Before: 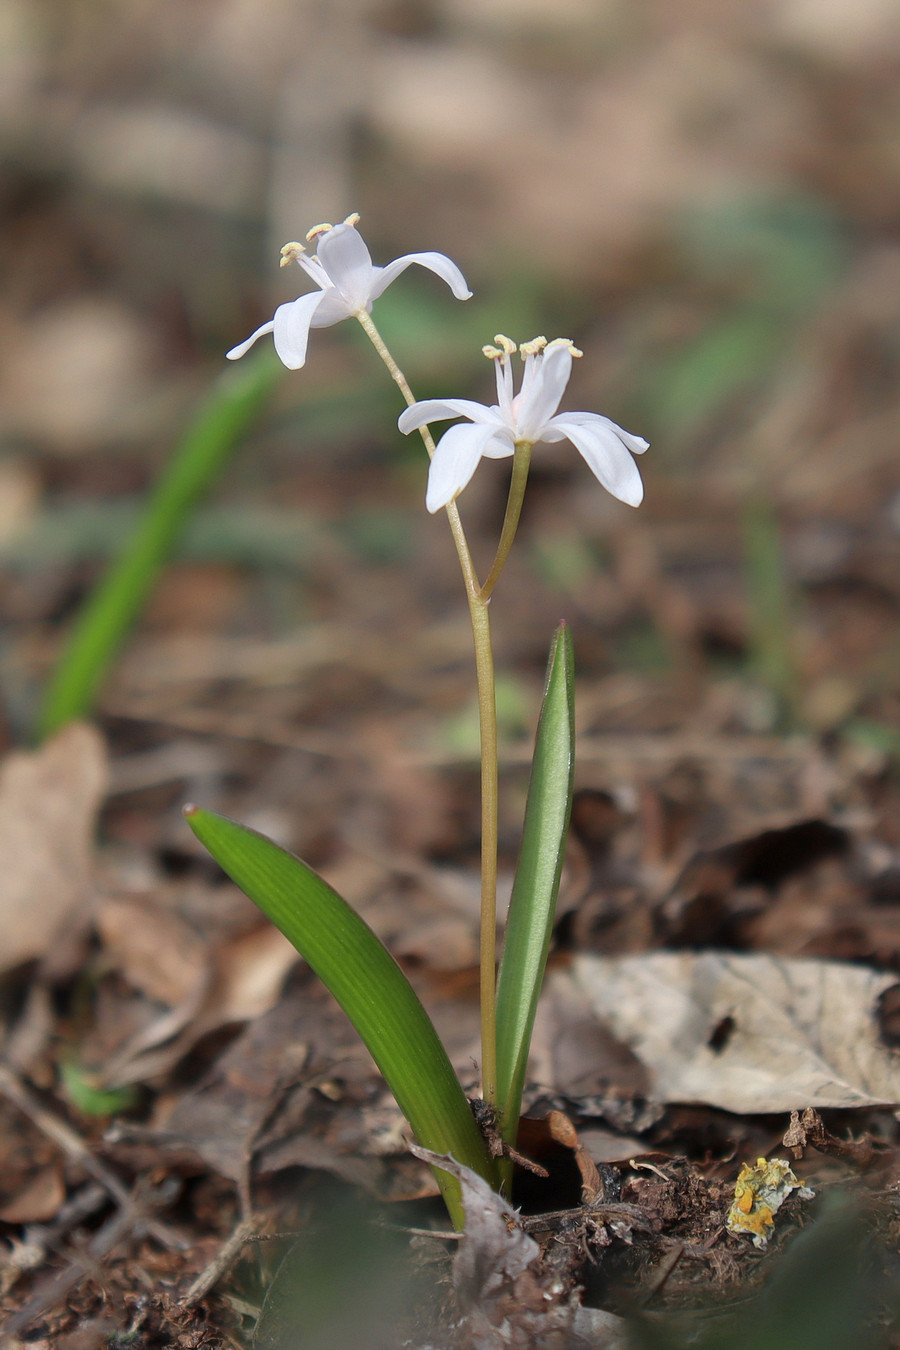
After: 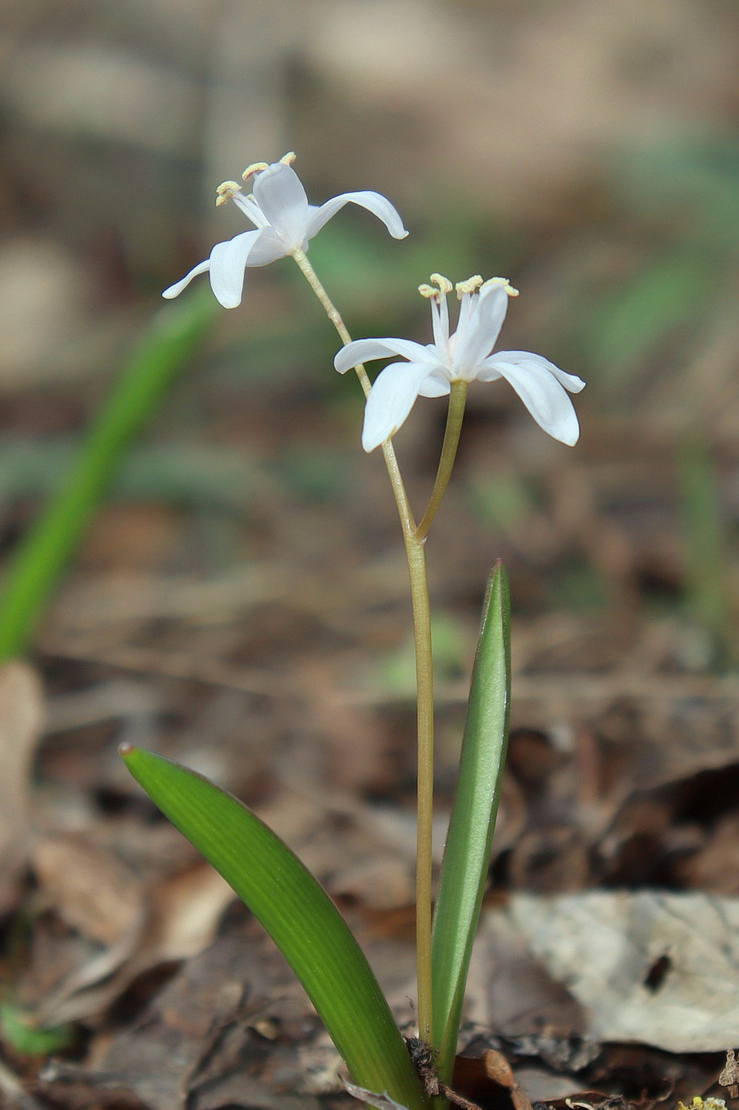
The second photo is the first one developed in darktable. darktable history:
crop and rotate: left 7.196%, top 4.574%, right 10.605%, bottom 13.178%
color correction: highlights a* -6.69, highlights b* 0.49
